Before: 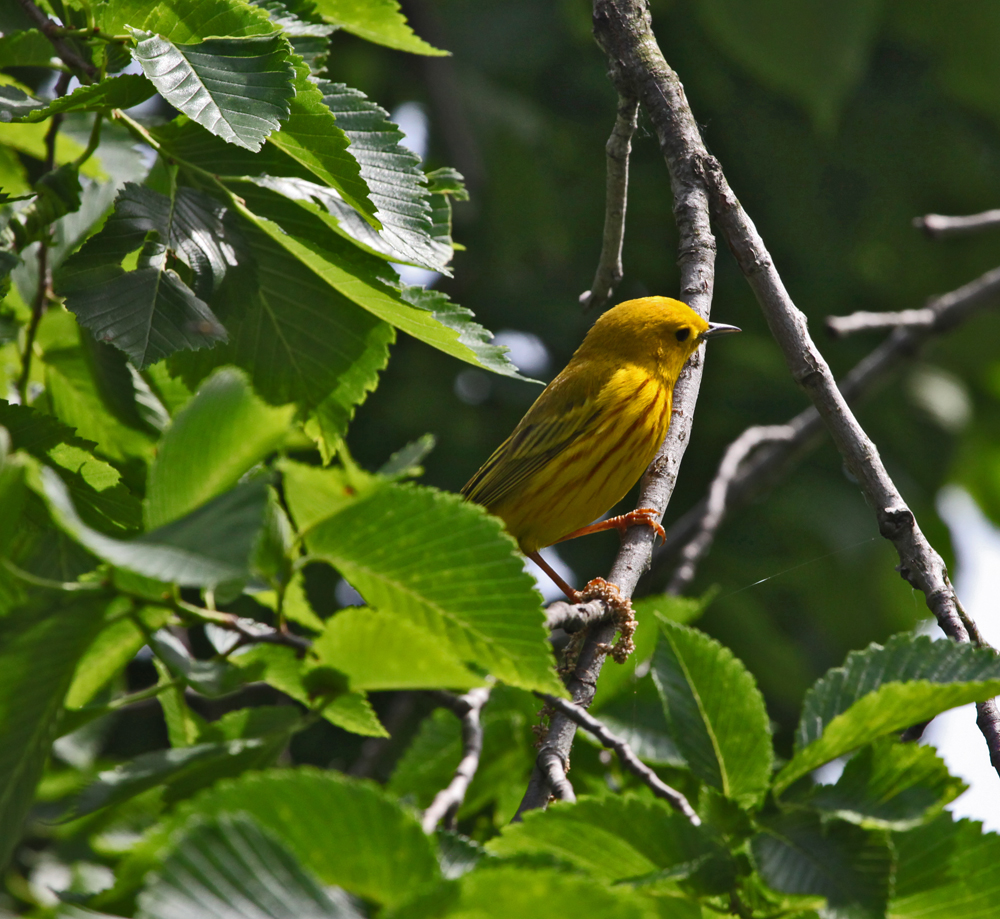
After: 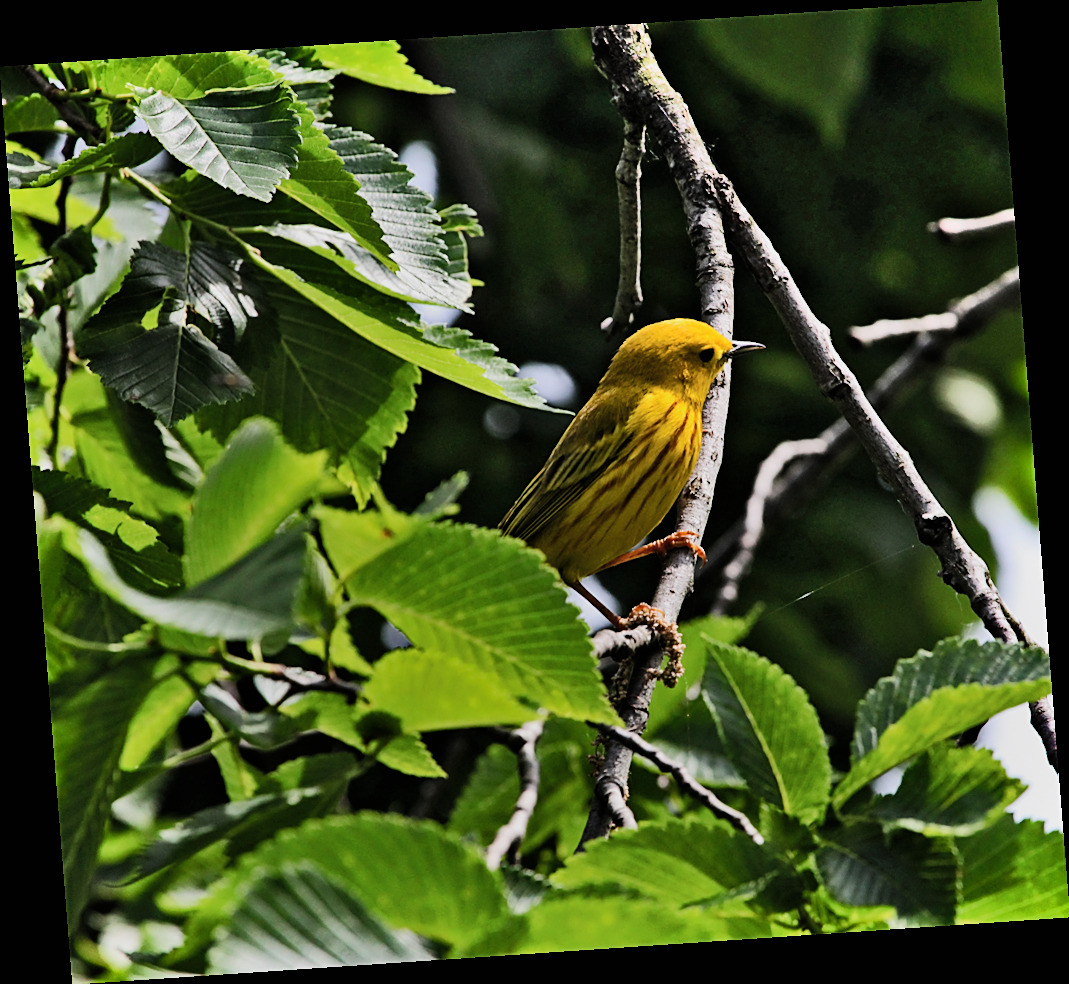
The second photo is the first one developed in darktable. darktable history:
filmic rgb: black relative exposure -5 EV, hardness 2.88, contrast 1.2
shadows and highlights: soften with gaussian
rotate and perspective: rotation -4.2°, shear 0.006, automatic cropping off
sharpen: on, module defaults
